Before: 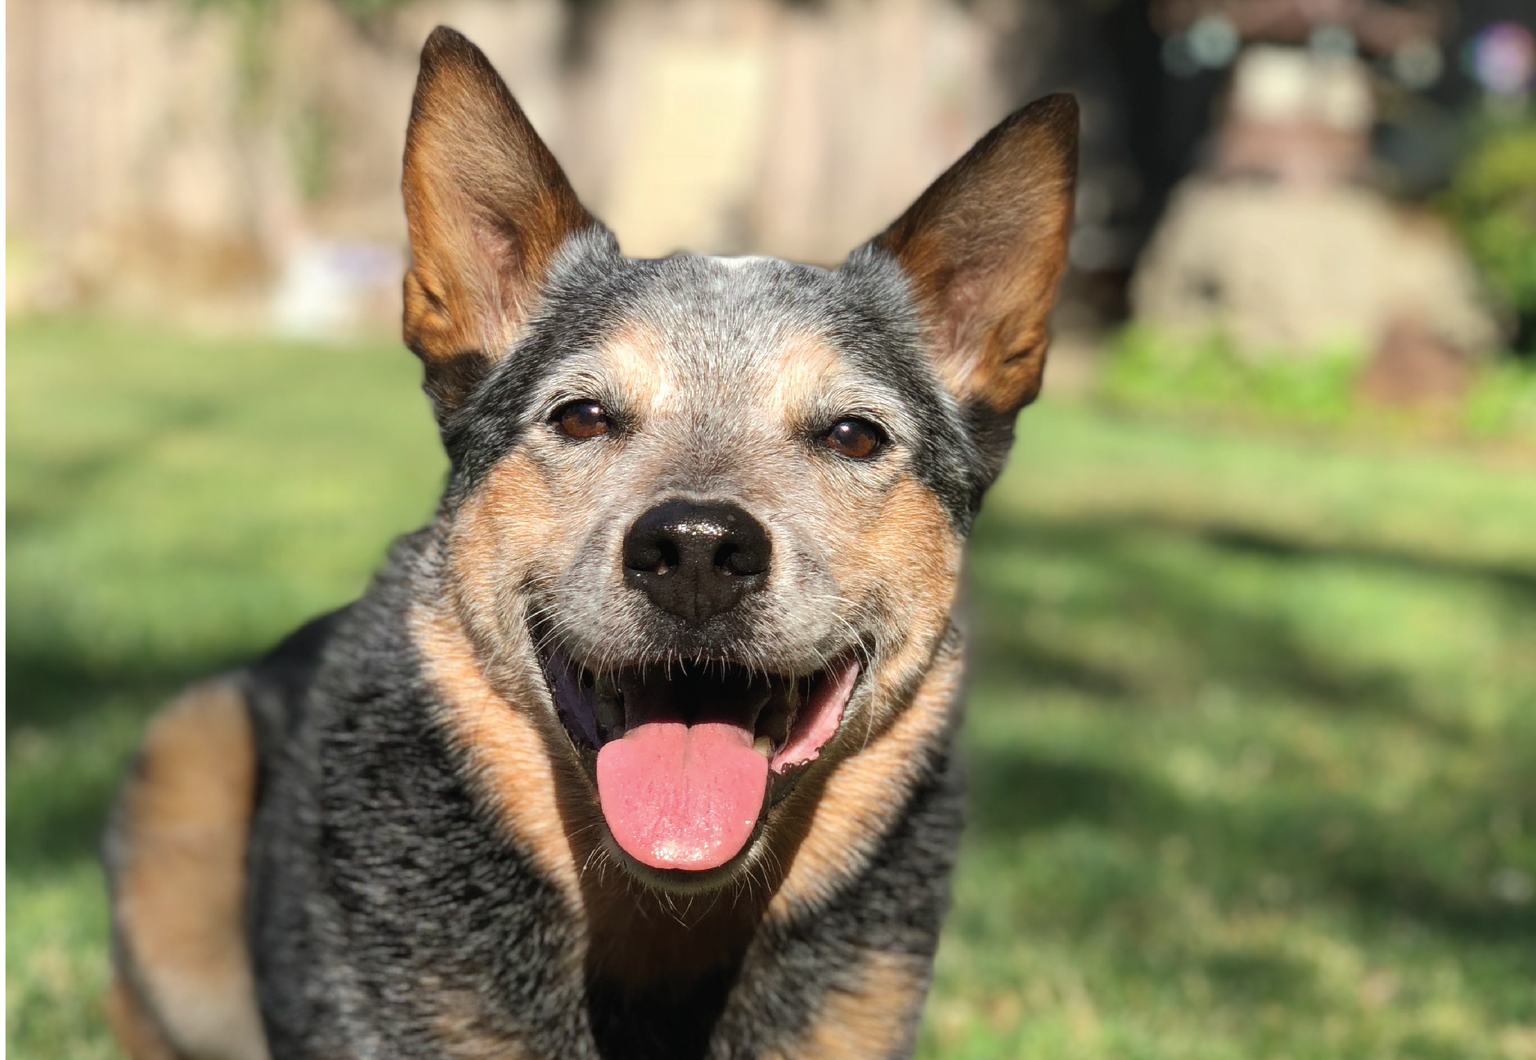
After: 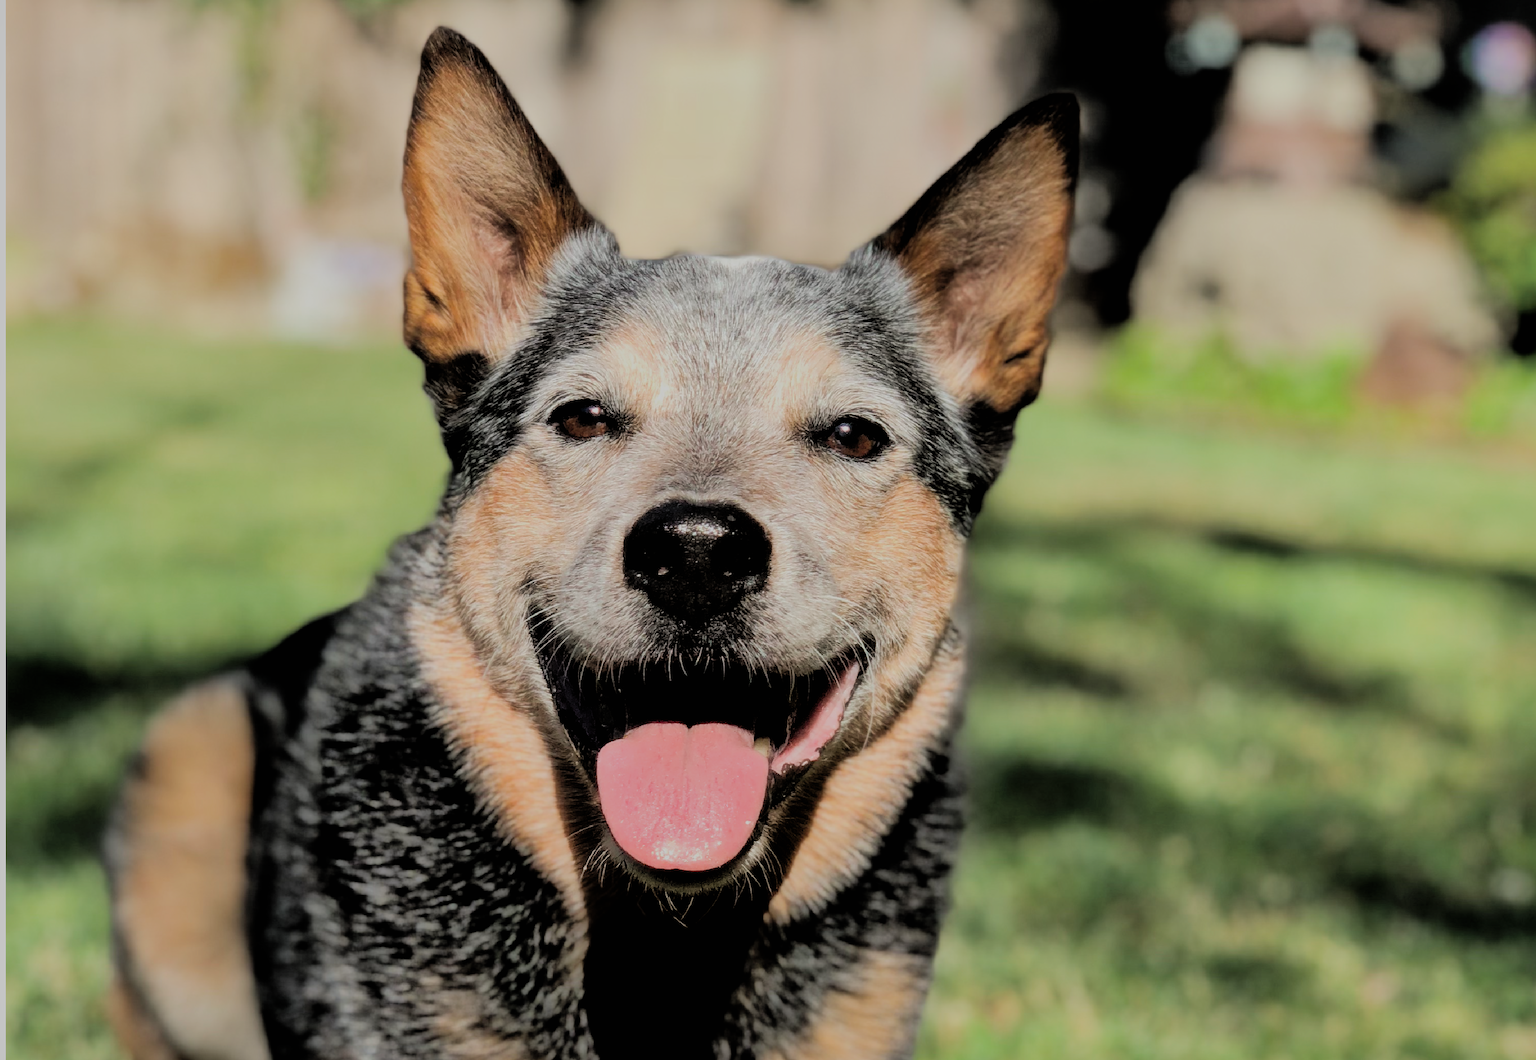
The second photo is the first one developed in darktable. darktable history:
filmic rgb: black relative exposure -3.21 EV, white relative exposure 7.02 EV, hardness 1.46, contrast 1.35
haze removal: strength -0.1, adaptive false
shadows and highlights: on, module defaults
